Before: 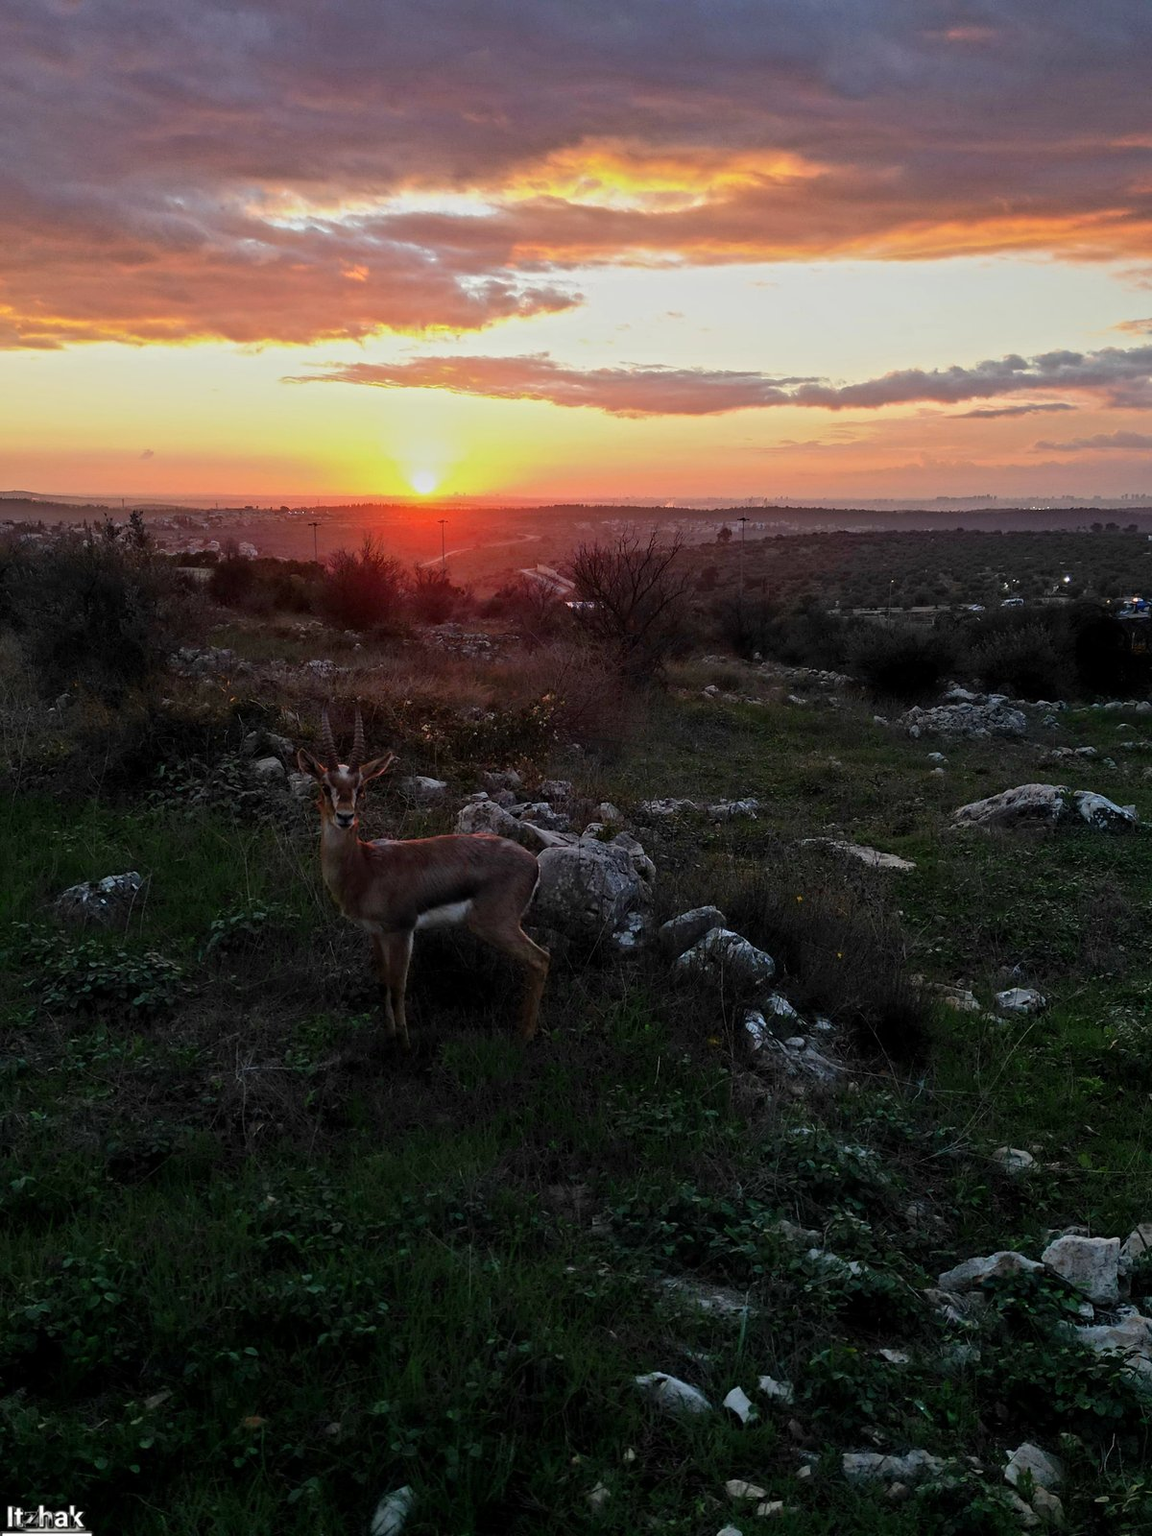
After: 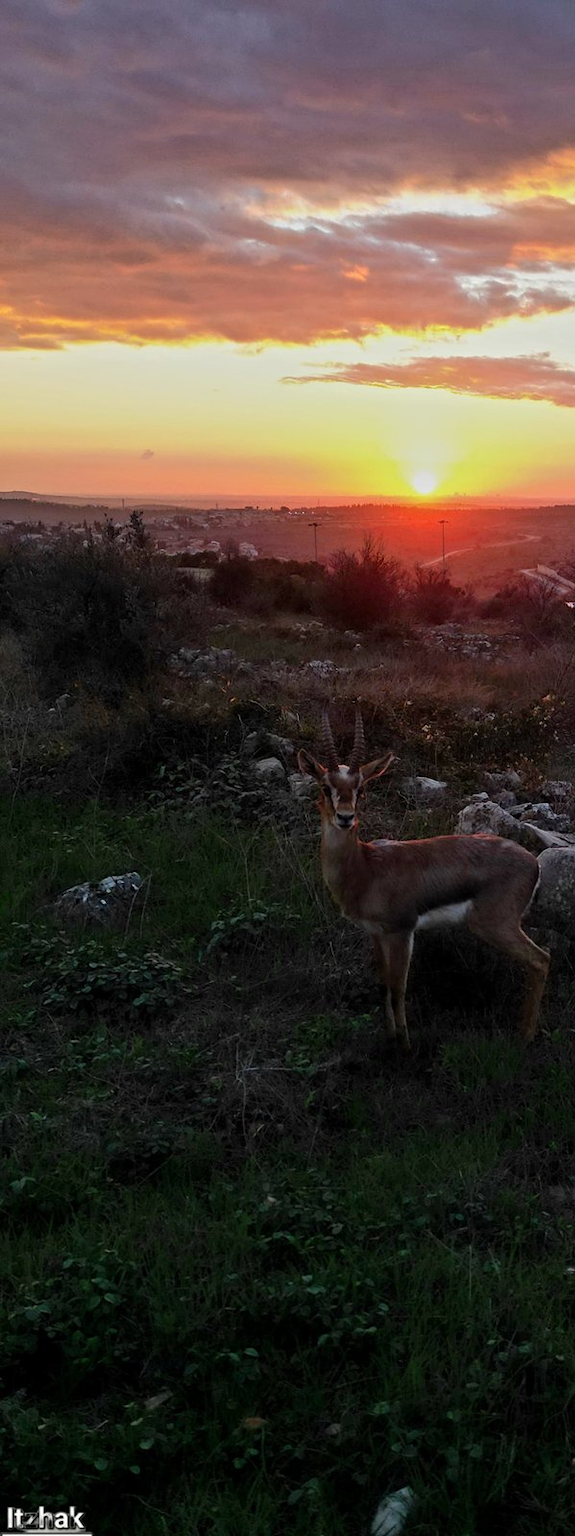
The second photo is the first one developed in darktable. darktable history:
crop and rotate: left 0.038%, top 0%, right 49.985%
